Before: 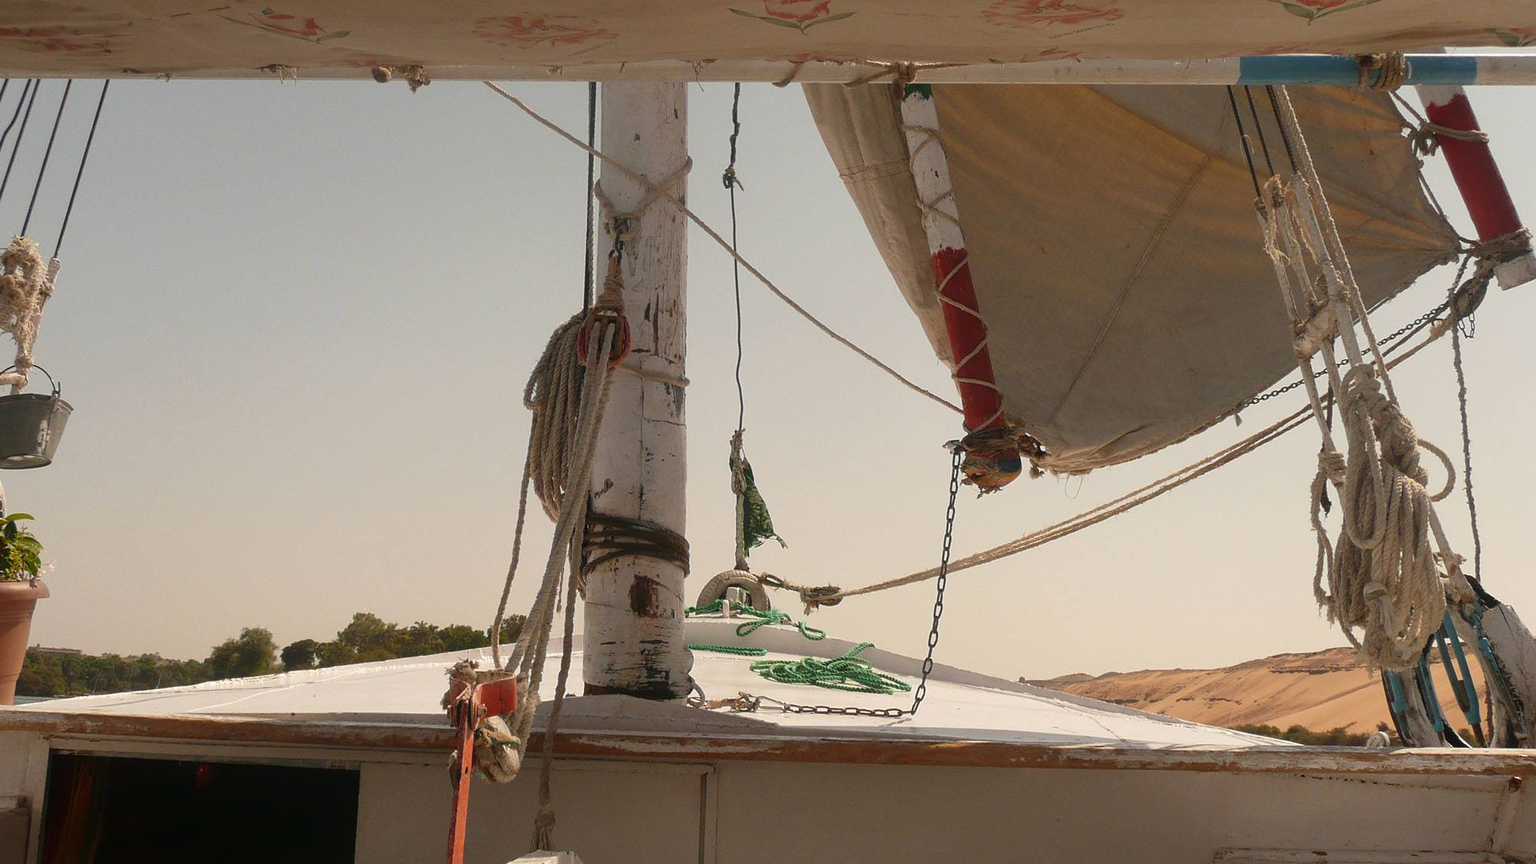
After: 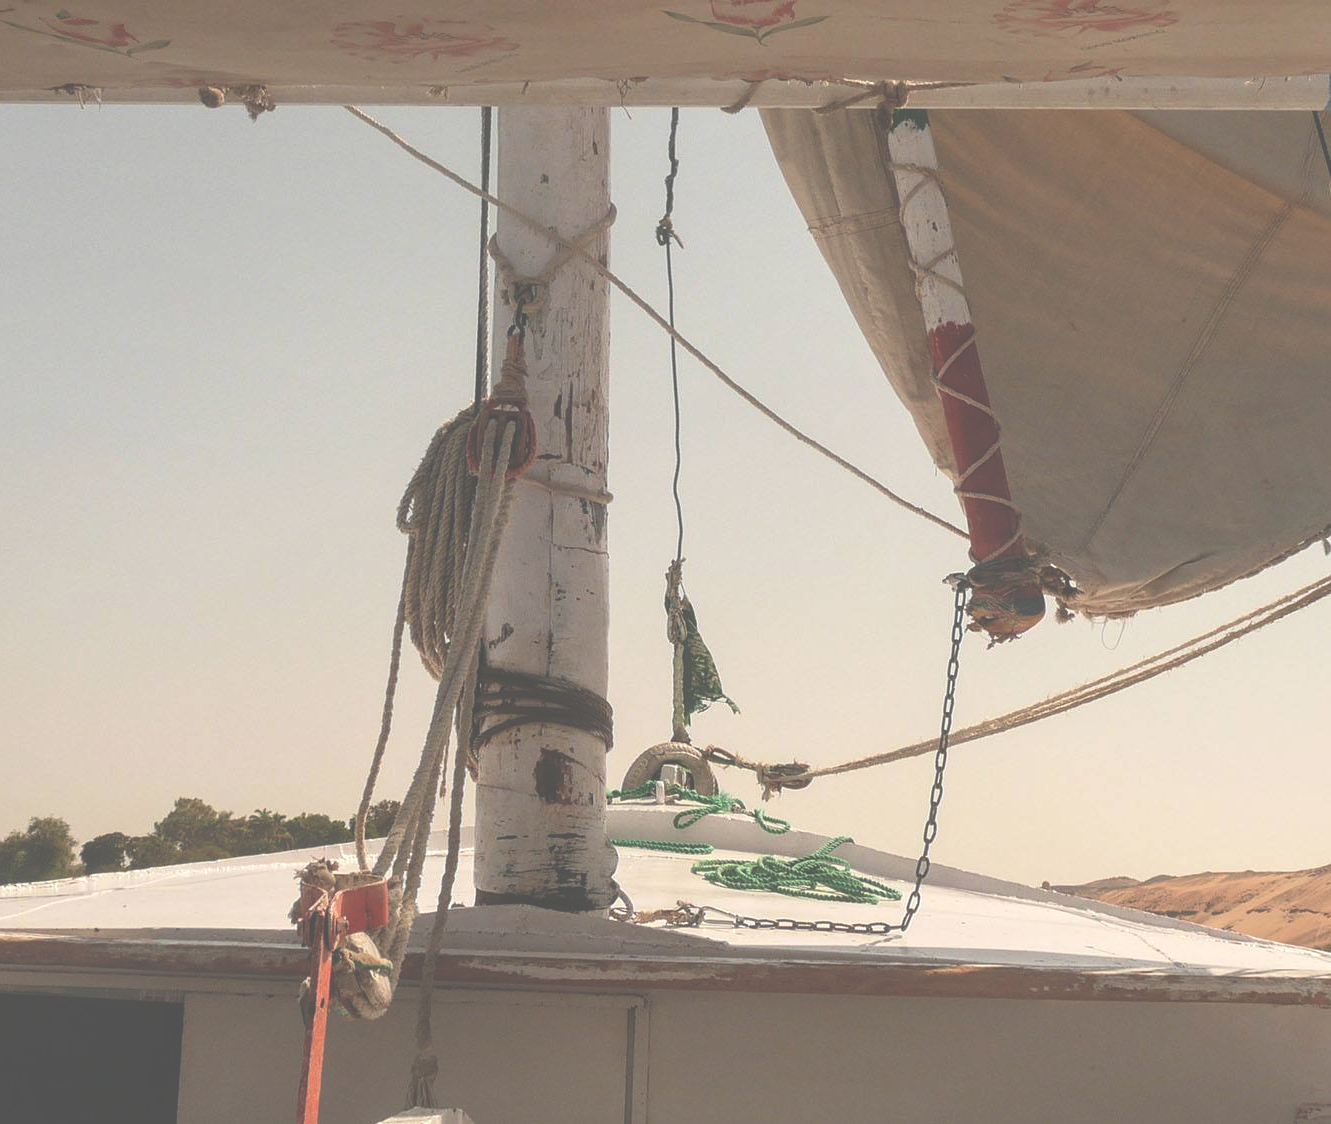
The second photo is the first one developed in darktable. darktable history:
exposure: black level correction -0.087, compensate highlight preservation false
crop and rotate: left 14.294%, right 19.108%
contrast brightness saturation: contrast 0.096, brightness 0.039, saturation 0.088
local contrast: on, module defaults
